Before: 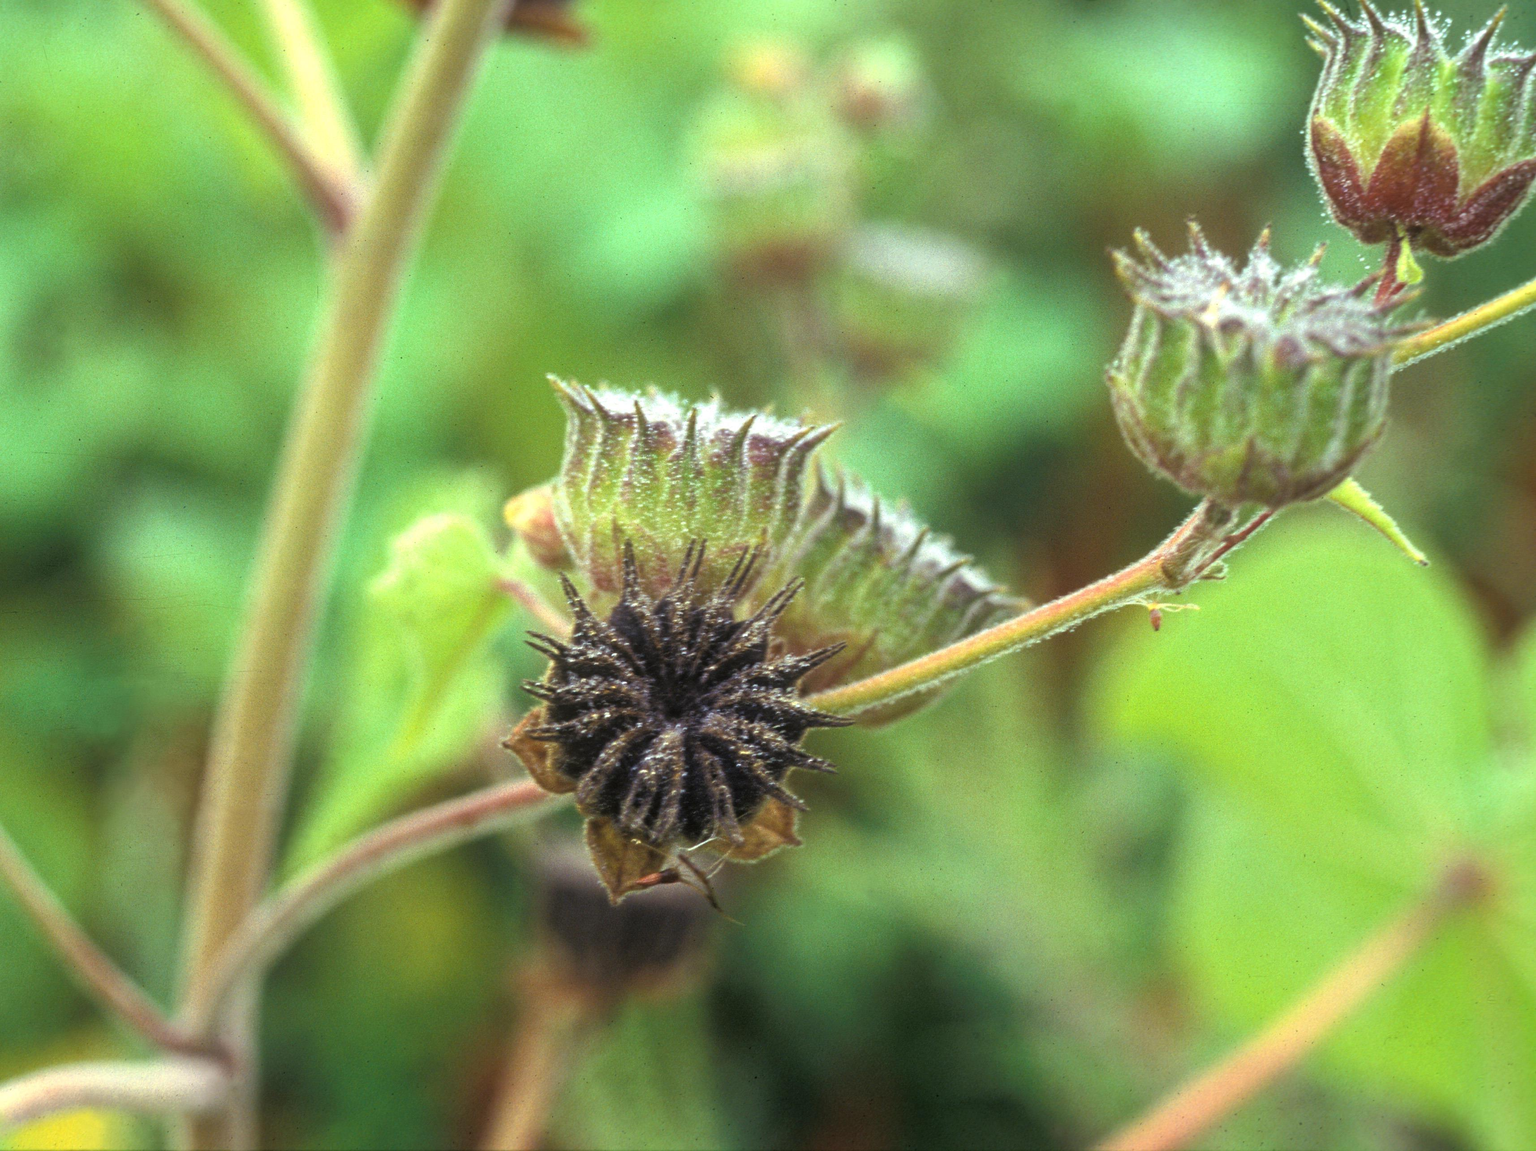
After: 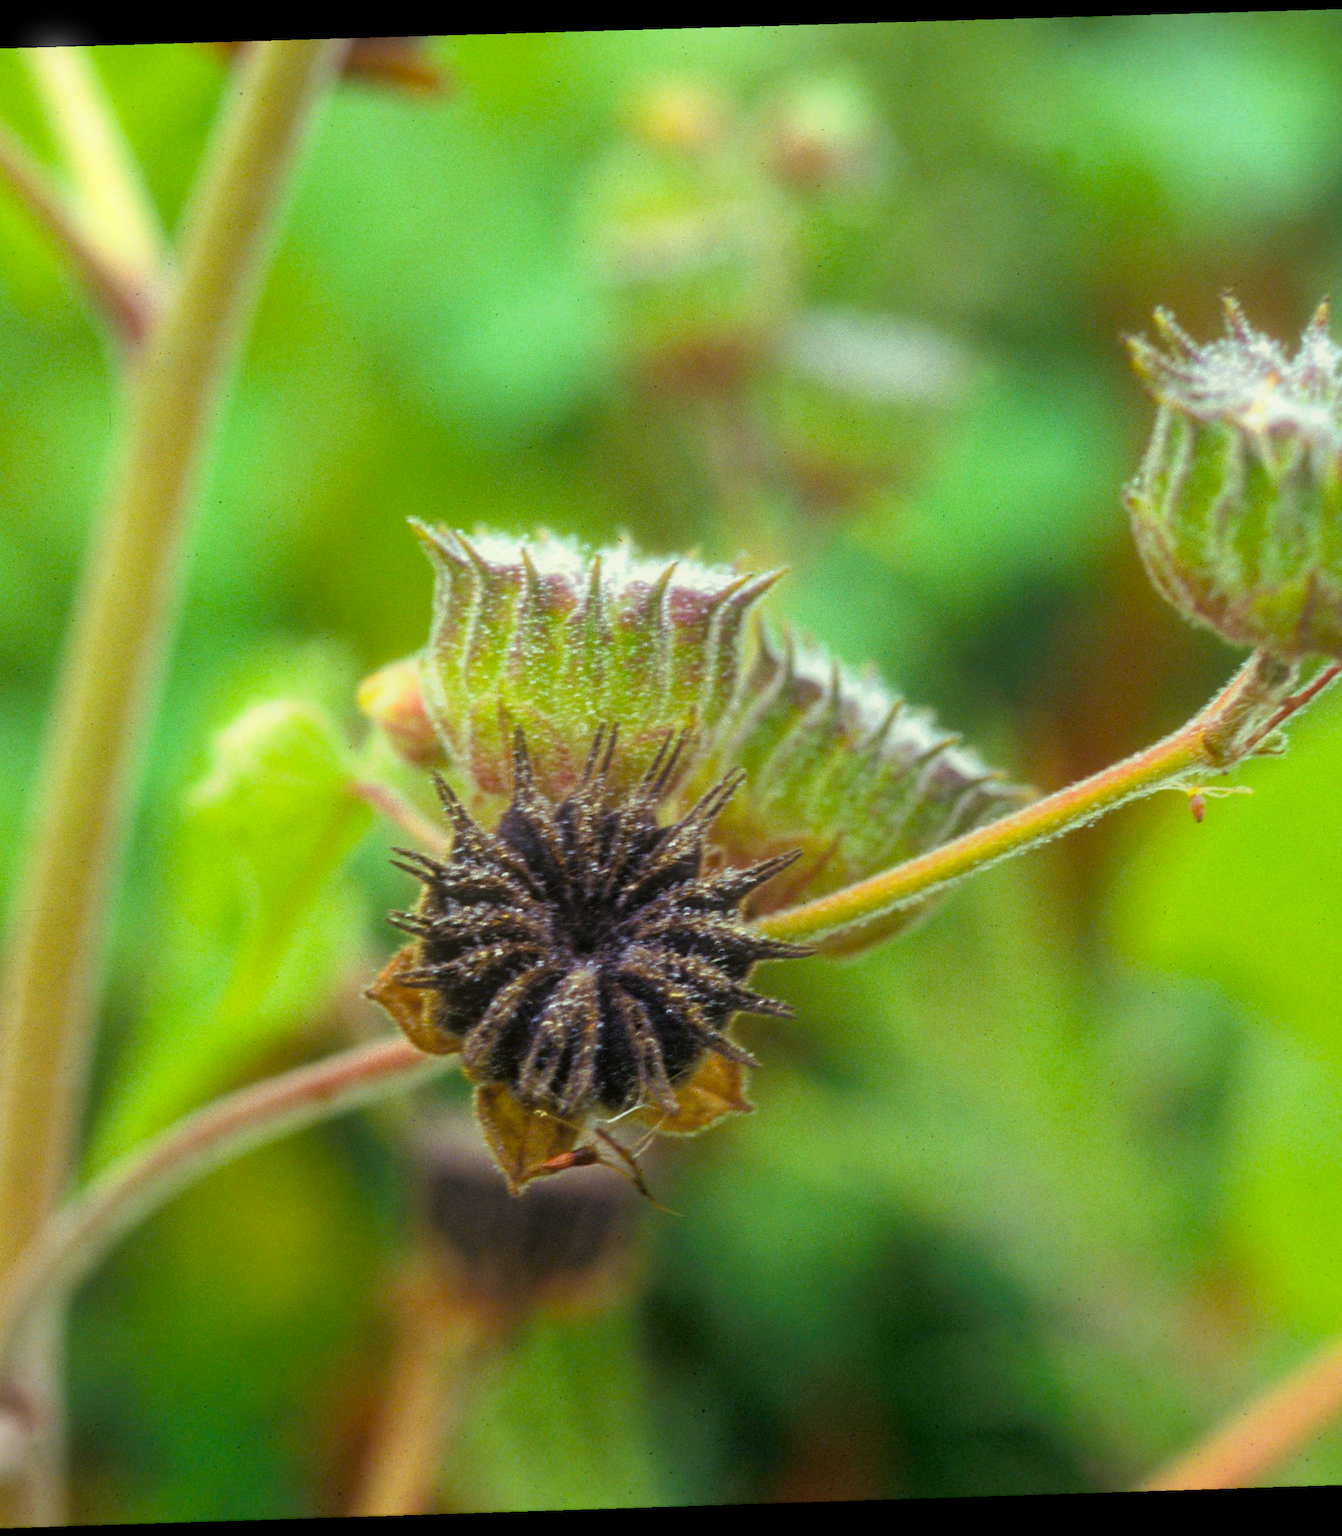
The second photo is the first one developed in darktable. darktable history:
filmic rgb: black relative exposure -16 EV, threshold -0.33 EV, transition 3.19 EV, structure ↔ texture 100%, target black luminance 0%, hardness 7.57, latitude 72.96%, contrast 0.908, highlights saturation mix 10%, shadows ↔ highlights balance -0.38%, add noise in highlights 0, preserve chrominance no, color science v4 (2020), iterations of high-quality reconstruction 10, enable highlight reconstruction true
crop: left 15.419%, right 17.914%
rotate and perspective: rotation -1.77°, lens shift (horizontal) 0.004, automatic cropping off
bloom: size 5%, threshold 95%, strength 15%
color balance rgb: perceptual saturation grading › global saturation 20%, global vibrance 20%
